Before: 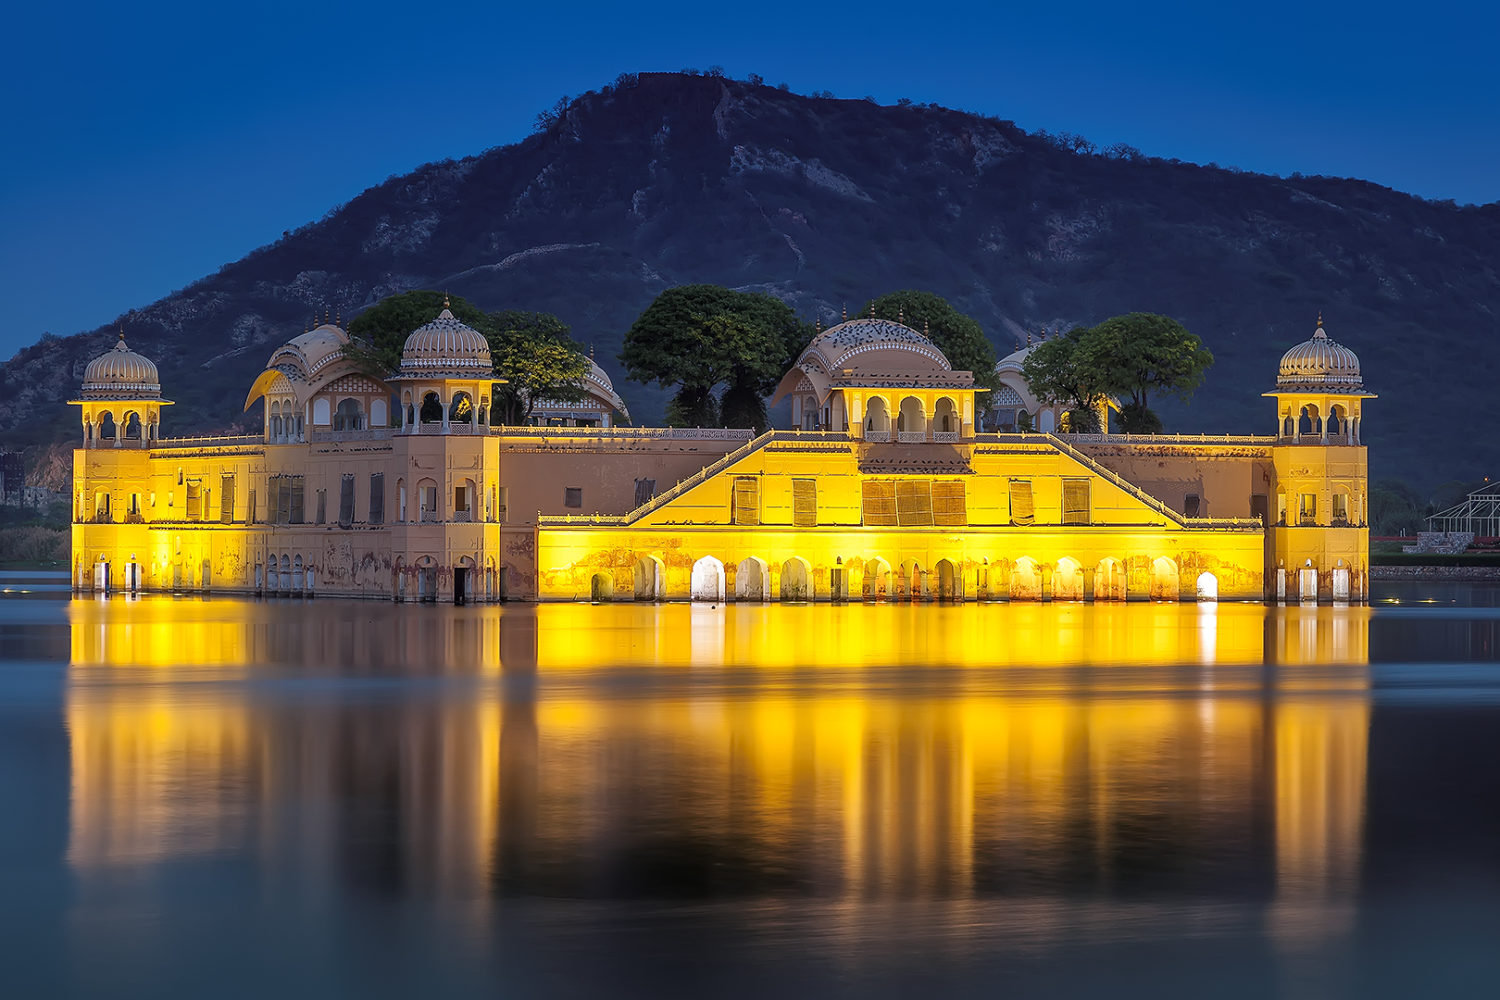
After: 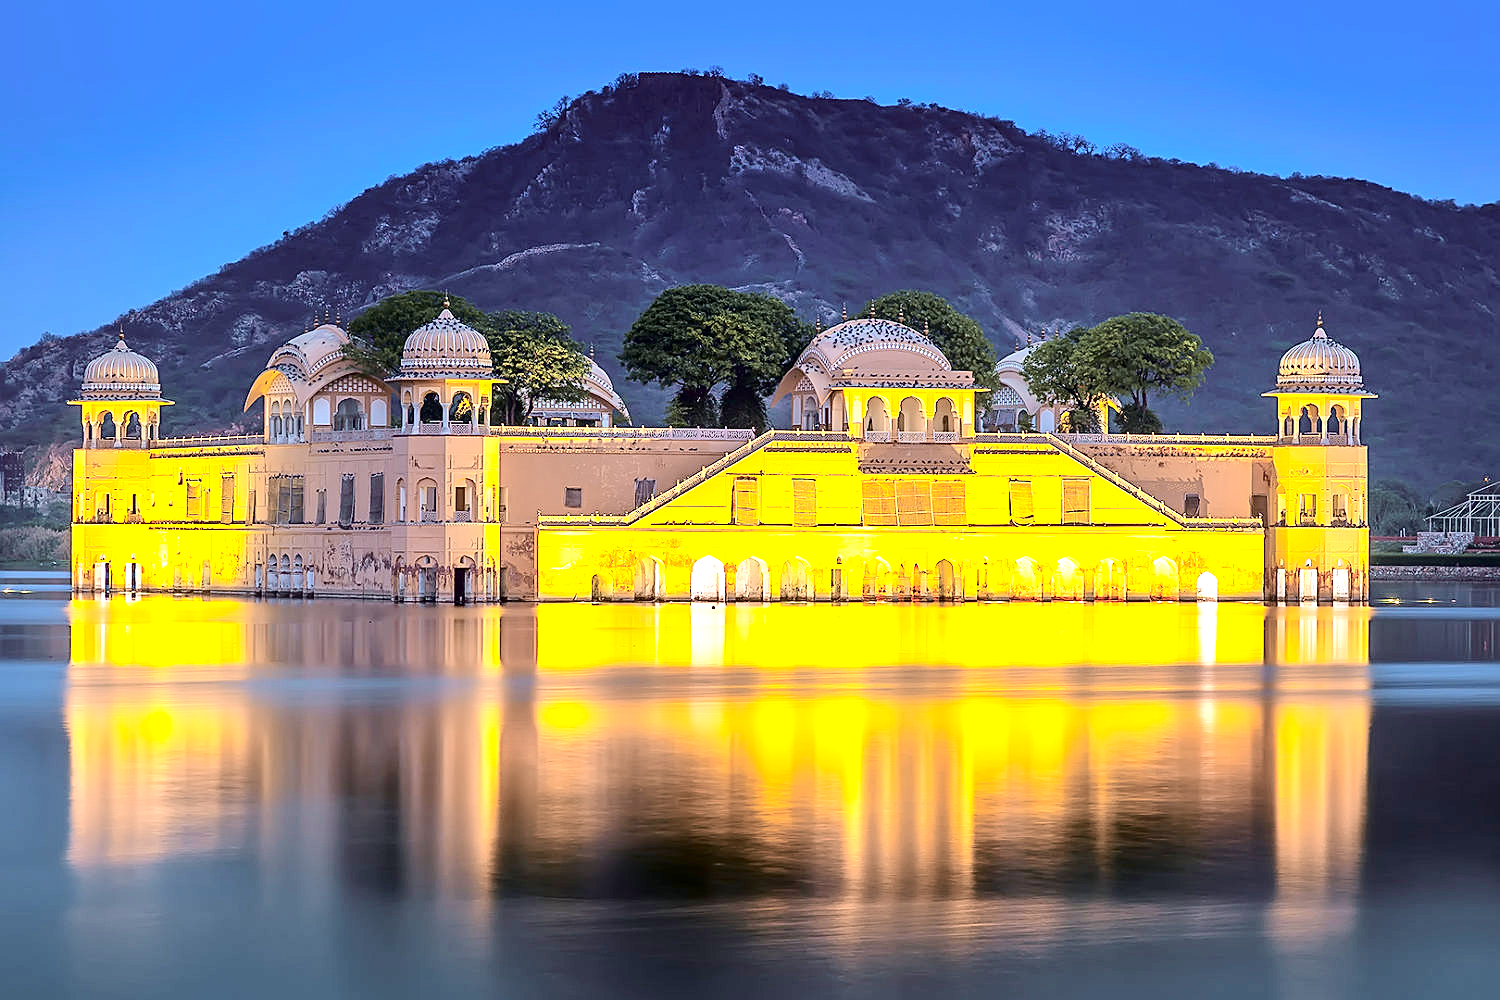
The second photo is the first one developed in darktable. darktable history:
tone curve: curves: ch0 [(0, 0) (0.049, 0.01) (0.154, 0.081) (0.491, 0.519) (0.748, 0.765) (1, 0.919)]; ch1 [(0, 0) (0.172, 0.123) (0.317, 0.272) (0.401, 0.422) (0.499, 0.497) (0.531, 0.54) (0.615, 0.603) (0.741, 0.783) (1, 1)]; ch2 [(0, 0) (0.411, 0.424) (0.483, 0.478) (0.544, 0.56) (0.686, 0.638) (1, 1)], color space Lab, independent channels, preserve colors none
sharpen: on, module defaults
exposure: black level correction 0.001, exposure 1.646 EV, compensate exposure bias true, compensate highlight preservation false
